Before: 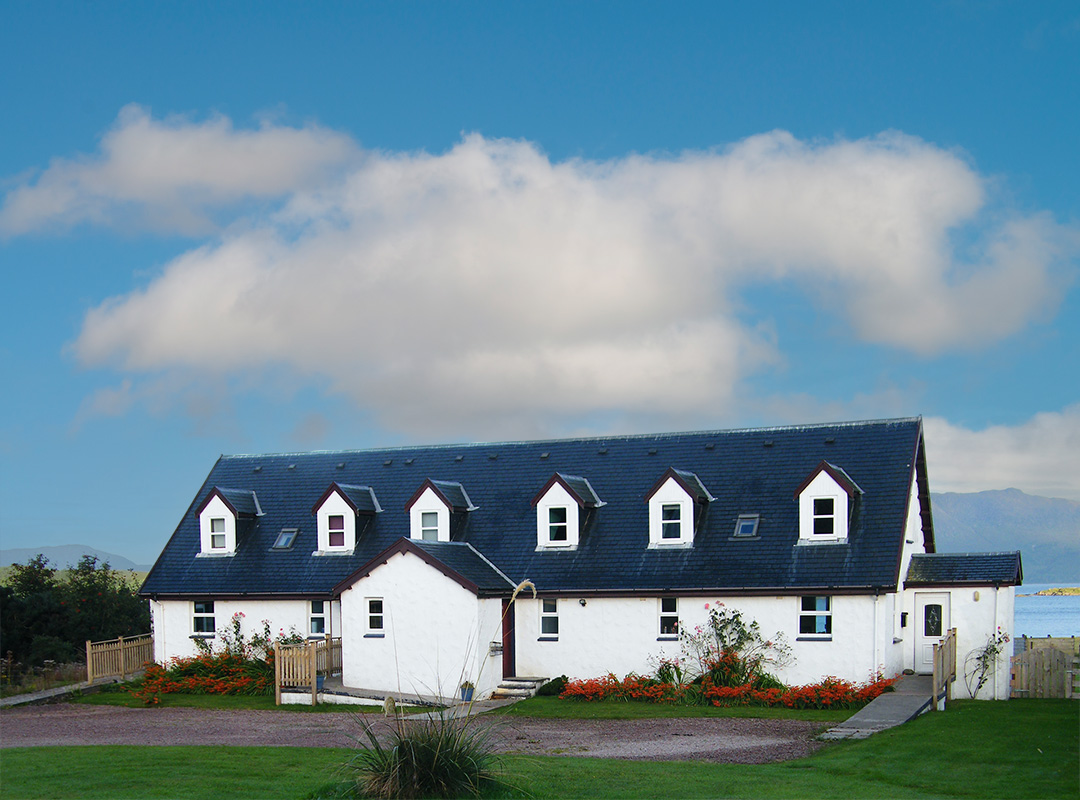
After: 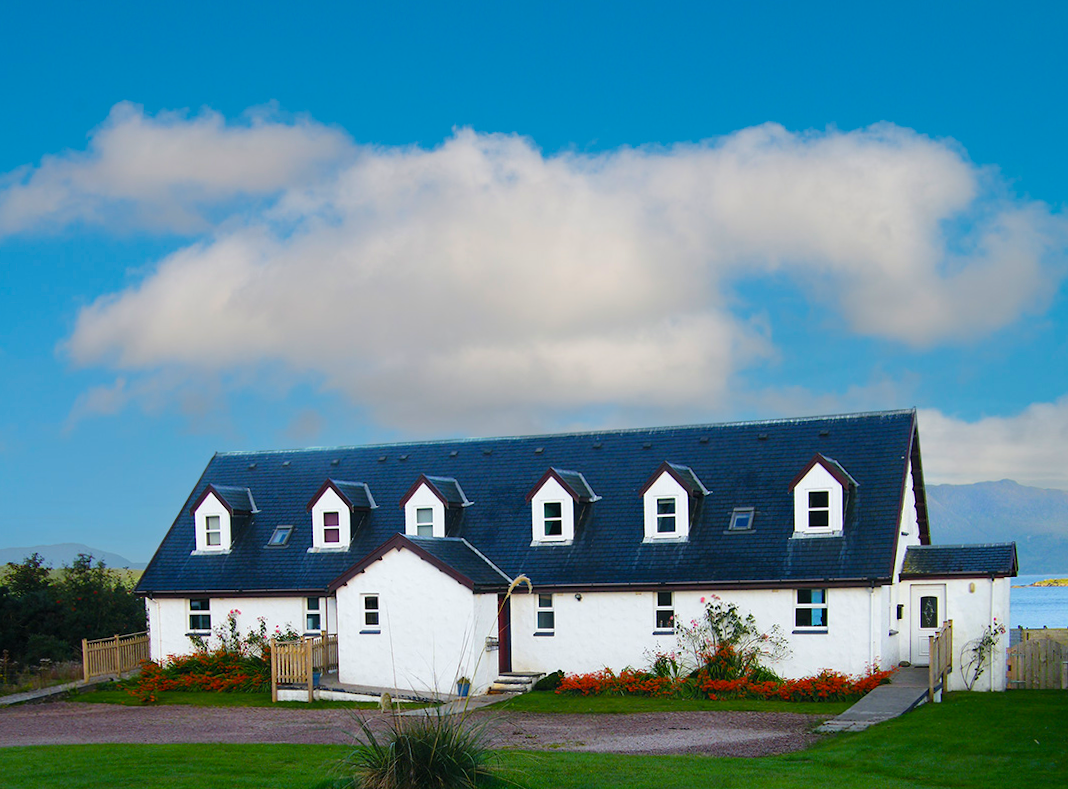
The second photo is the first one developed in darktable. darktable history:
rotate and perspective: rotation -0.45°, automatic cropping original format, crop left 0.008, crop right 0.992, crop top 0.012, crop bottom 0.988
color balance rgb: perceptual saturation grading › global saturation 25%, global vibrance 20%
